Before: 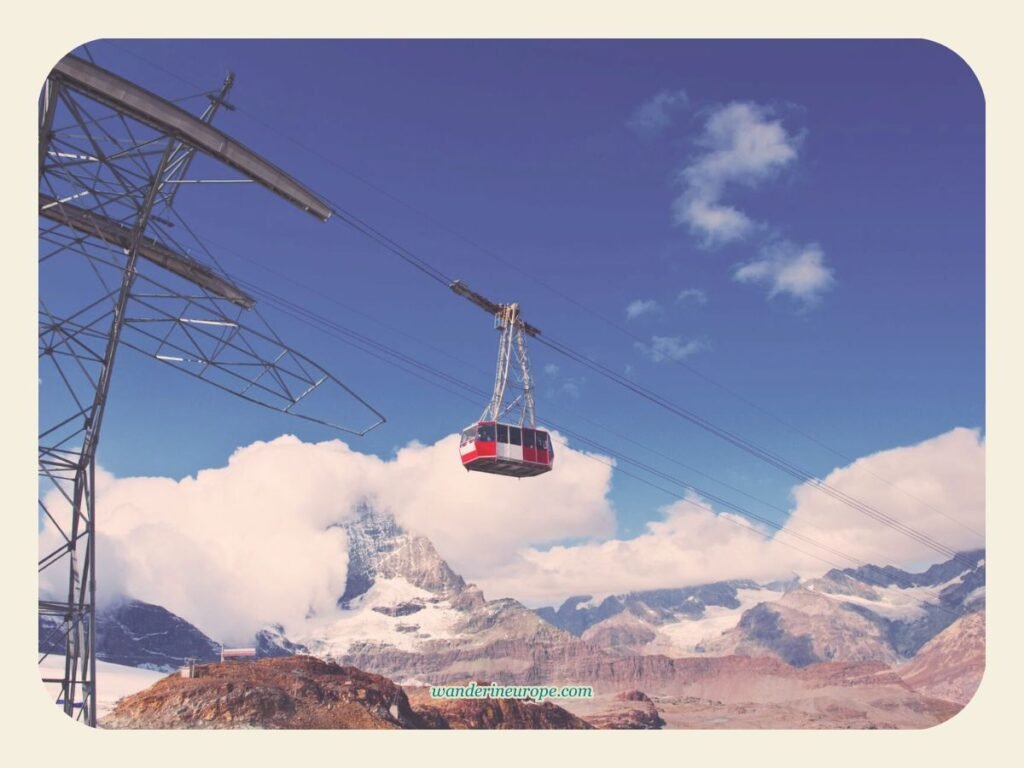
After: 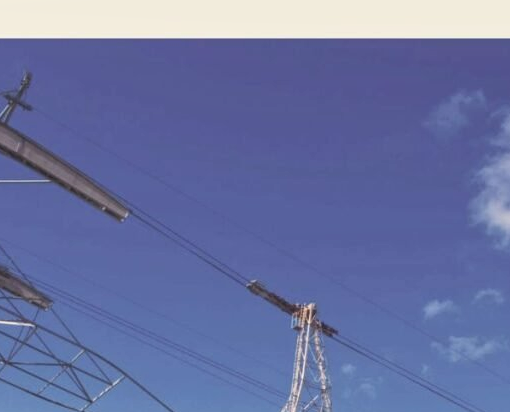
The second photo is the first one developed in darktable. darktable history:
local contrast: on, module defaults
crop: left 19.873%, right 30.314%, bottom 46.292%
